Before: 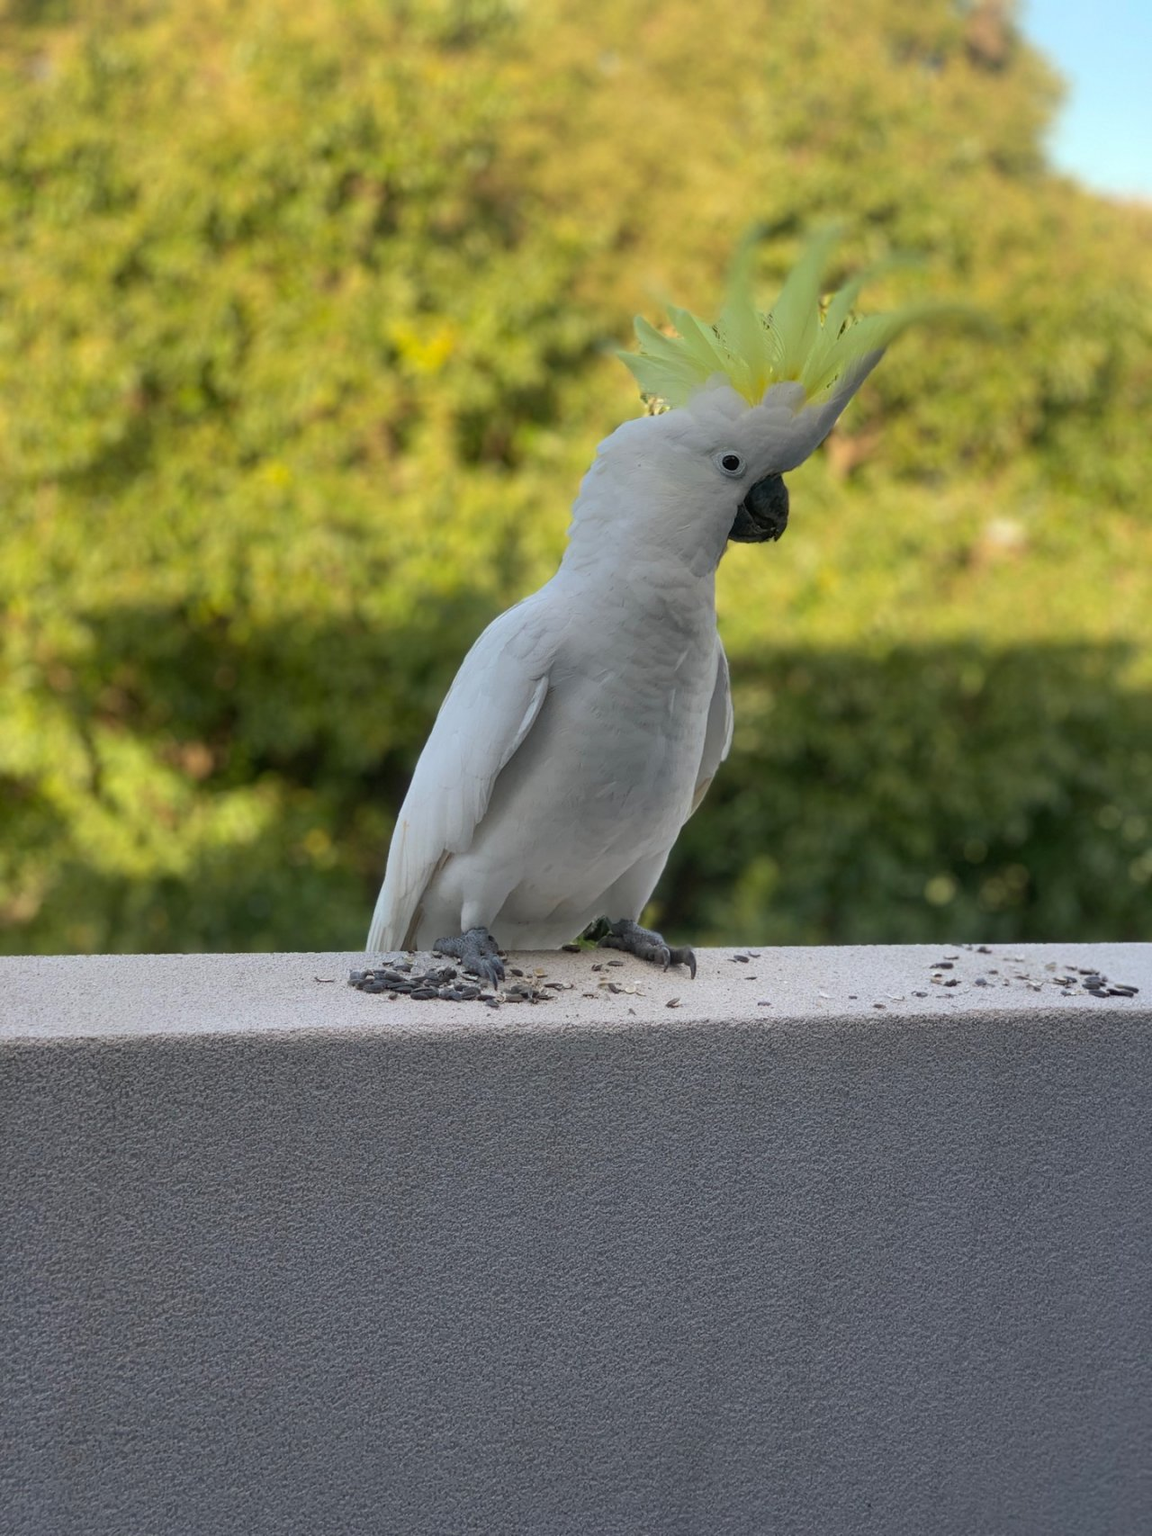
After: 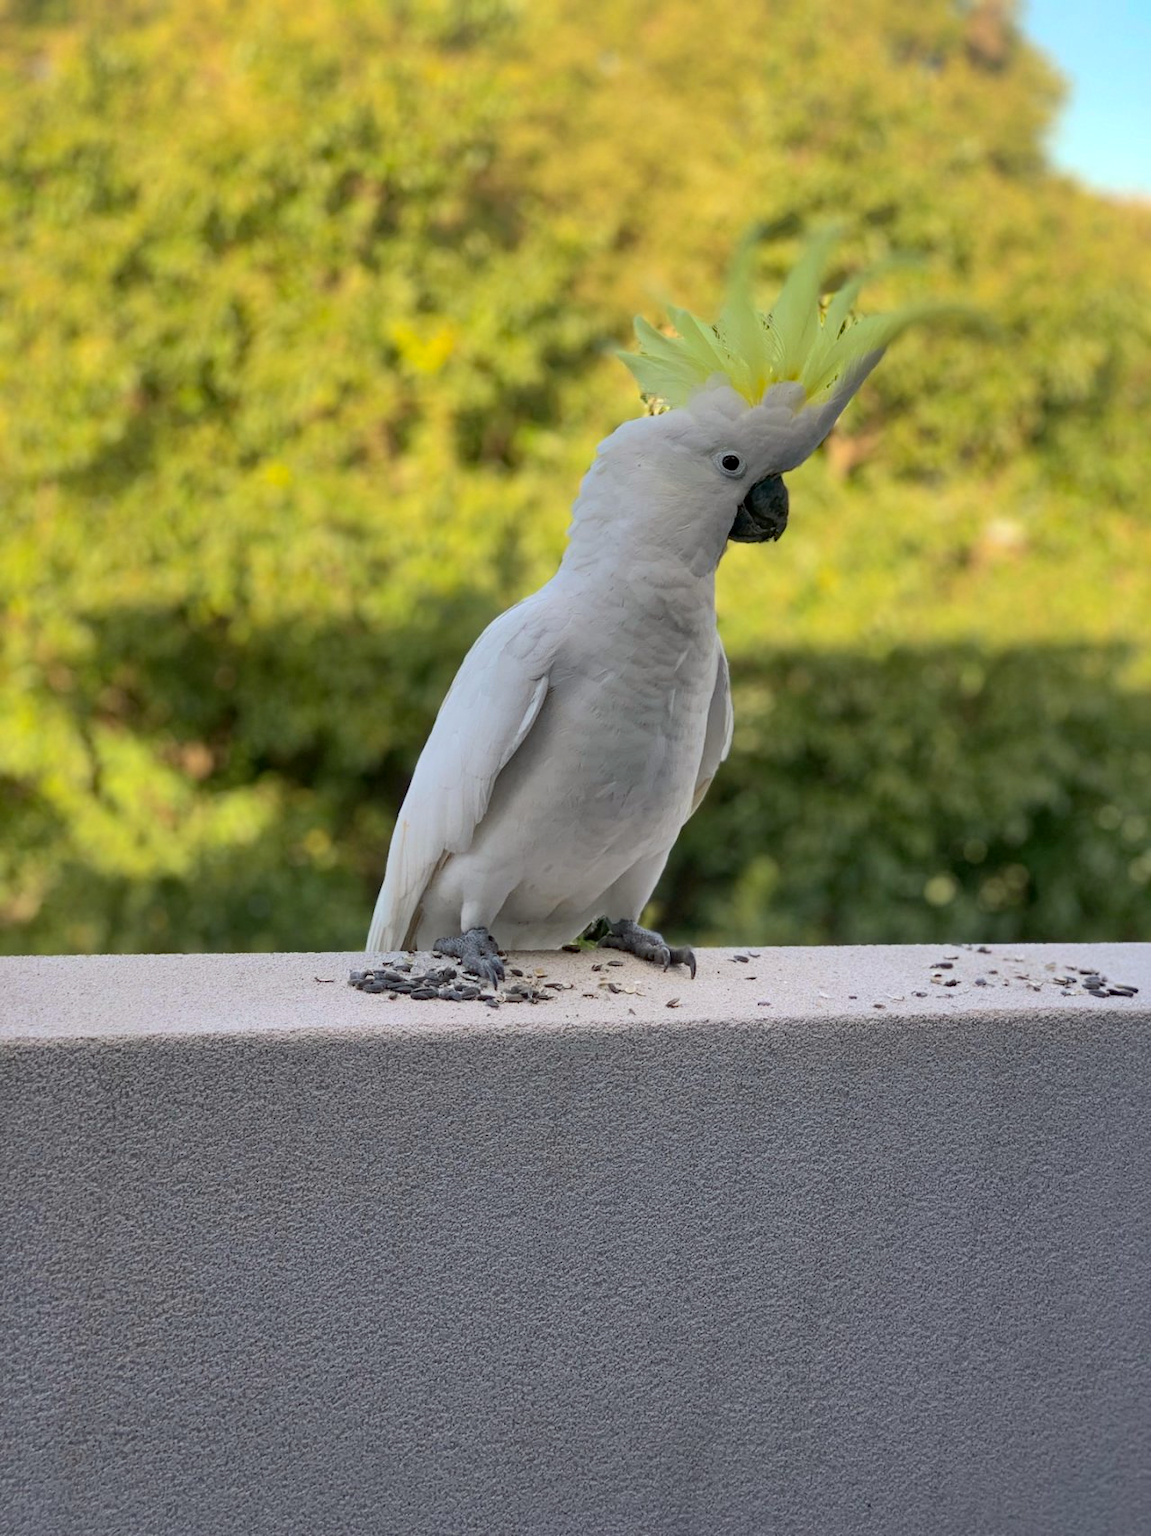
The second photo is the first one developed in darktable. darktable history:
shadows and highlights: on, module defaults
haze removal: compatibility mode true, adaptive false
tone curve: curves: ch0 [(0, 0) (0.004, 0.001) (0.133, 0.112) (0.325, 0.362) (0.832, 0.893) (1, 1)], color space Lab, independent channels, preserve colors none
